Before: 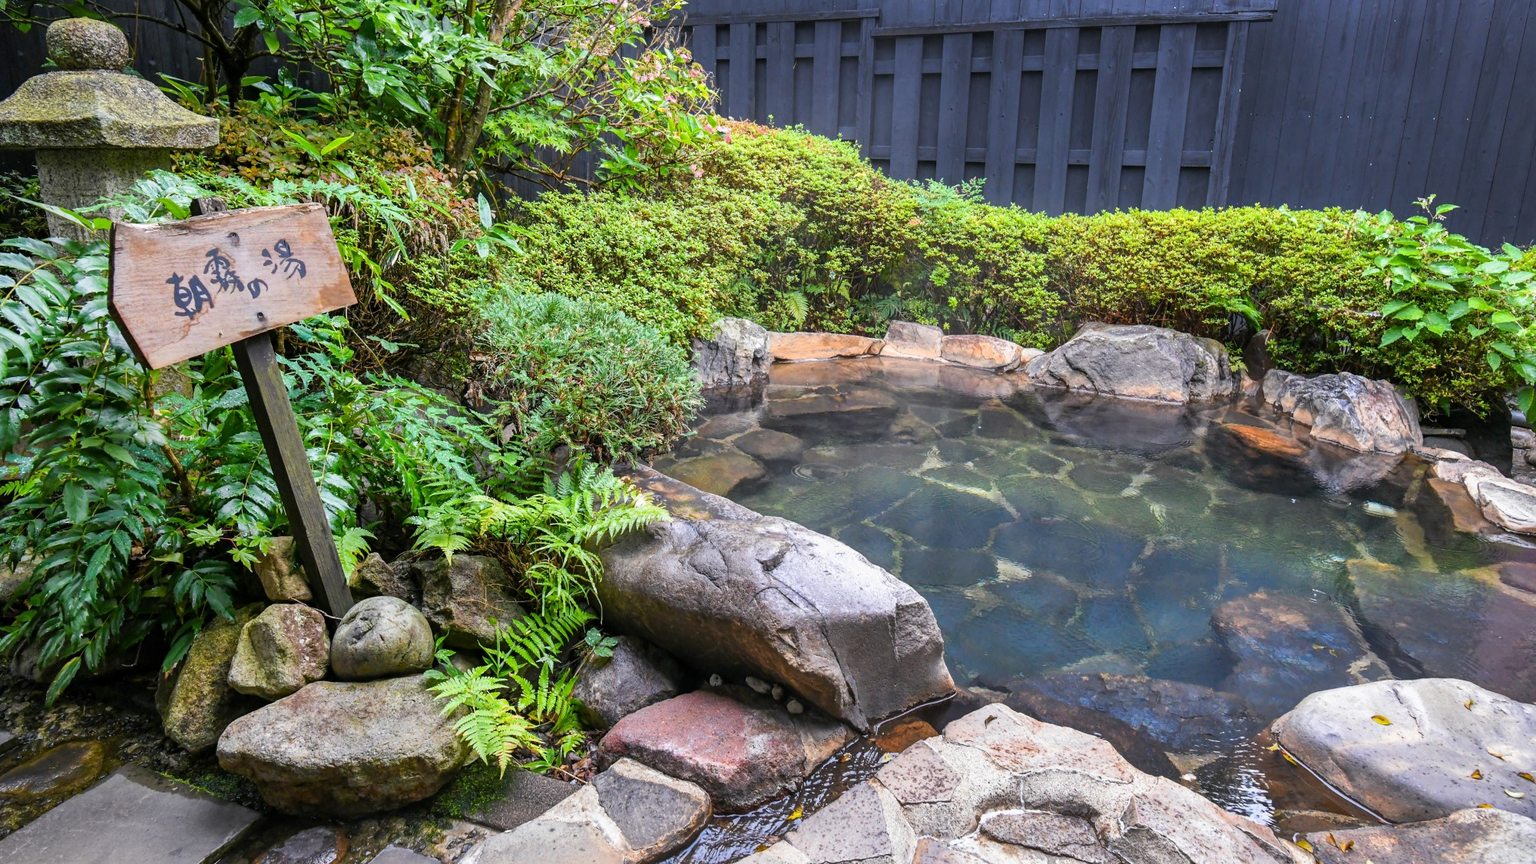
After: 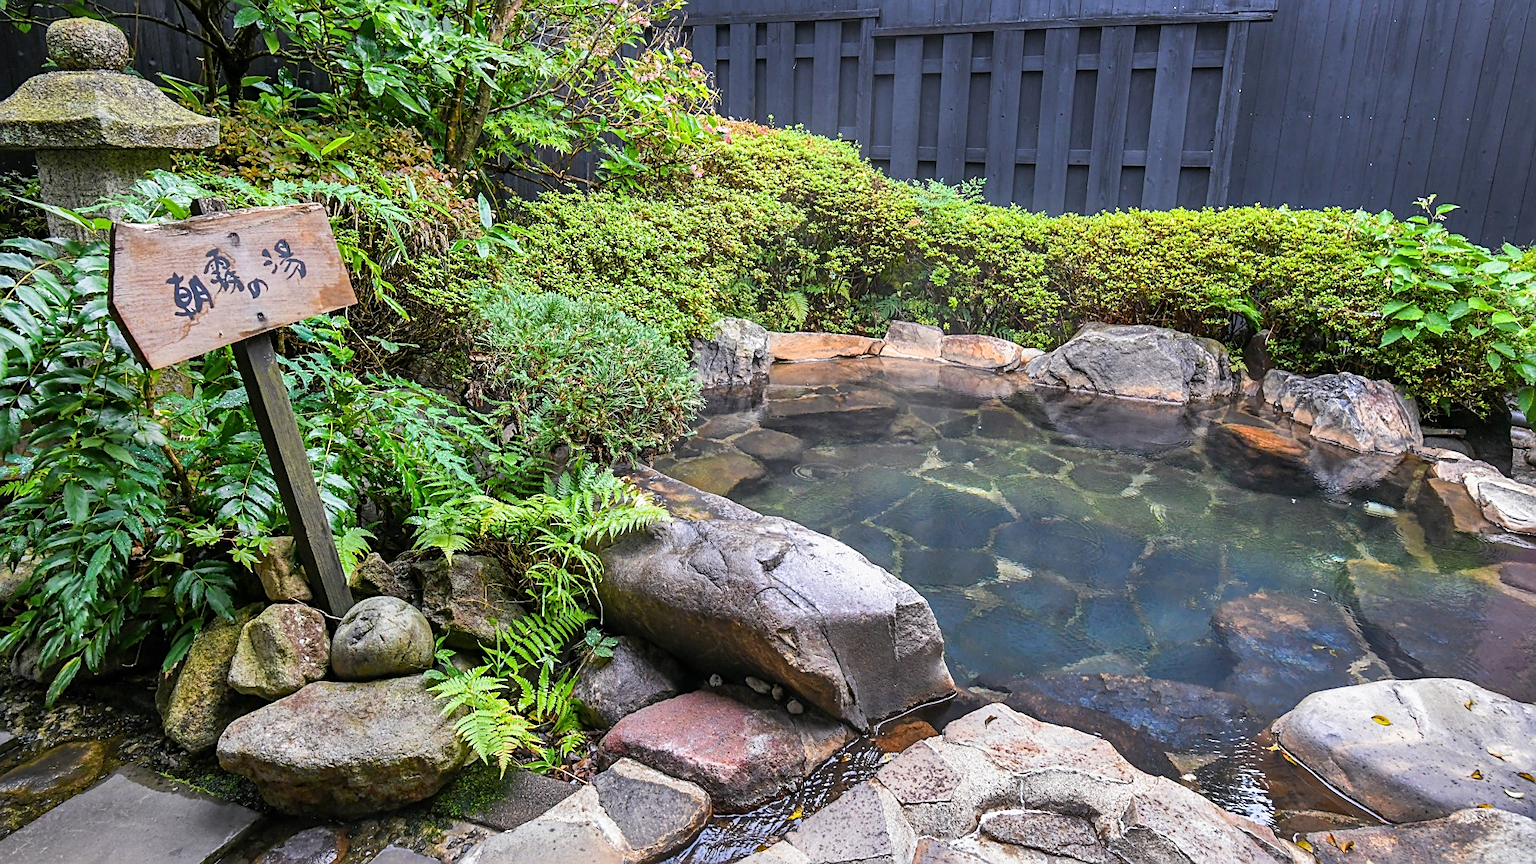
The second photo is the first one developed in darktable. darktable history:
shadows and highlights: low approximation 0.01, soften with gaussian
sharpen: amount 0.572
